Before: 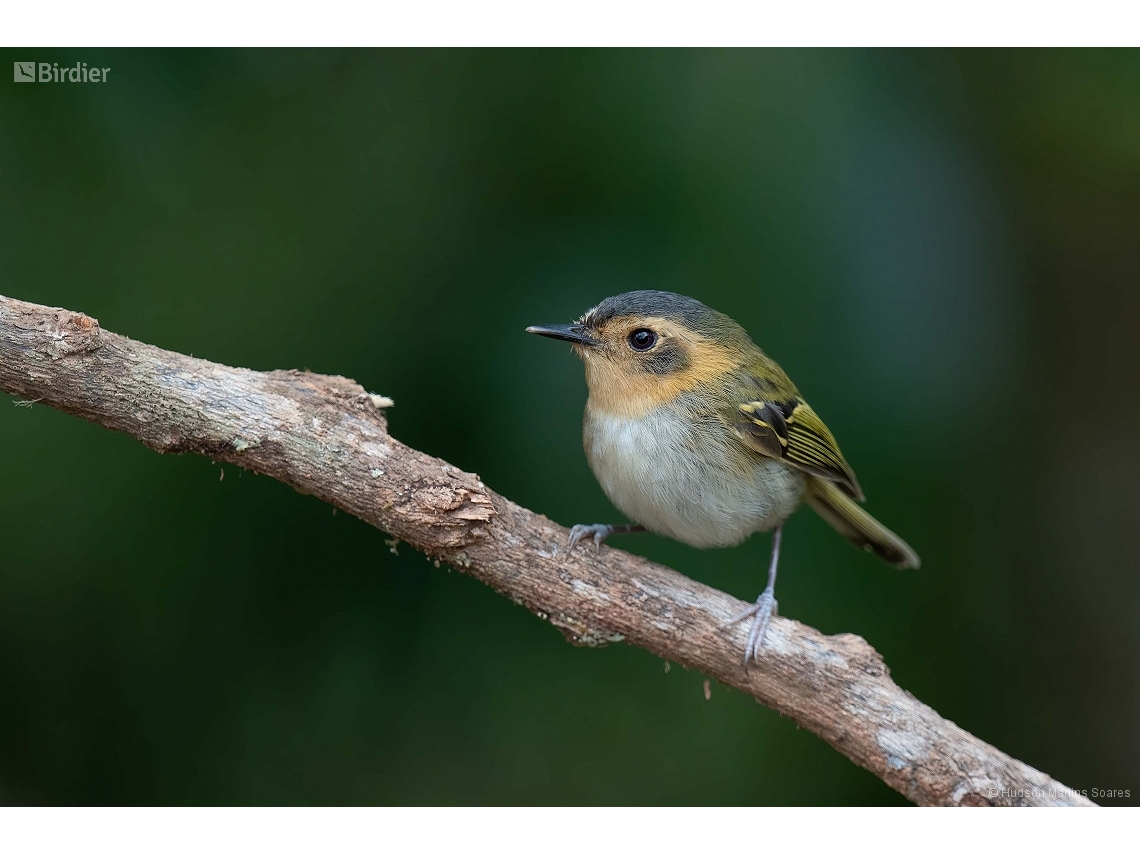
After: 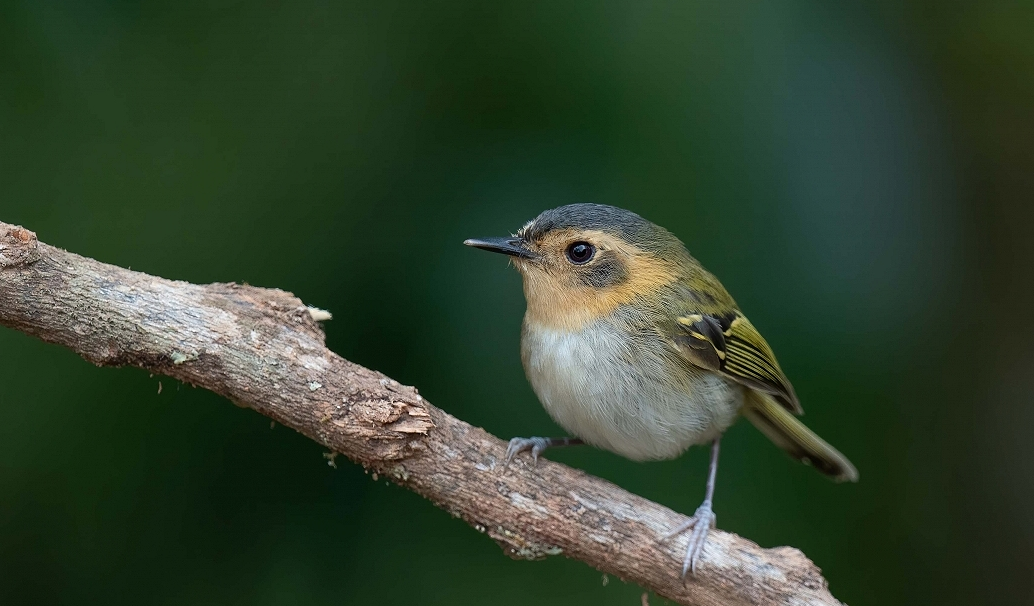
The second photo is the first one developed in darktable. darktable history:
crop: left 5.519%, top 10.228%, right 3.752%, bottom 18.835%
